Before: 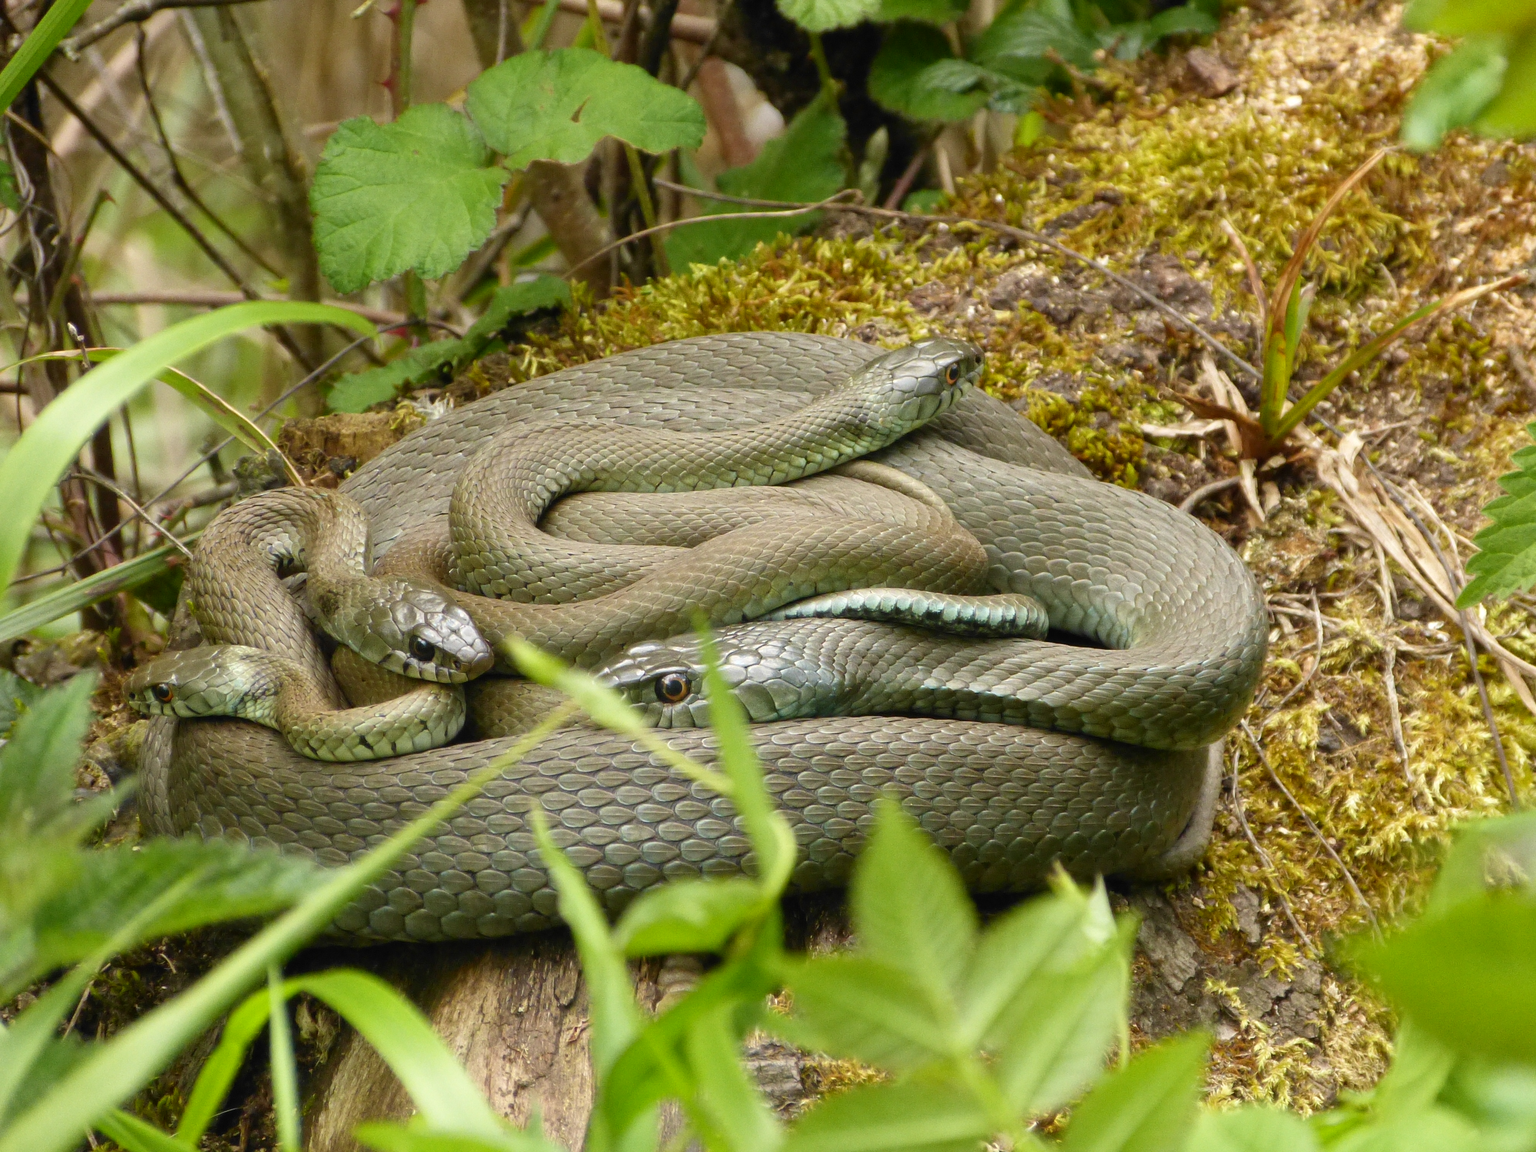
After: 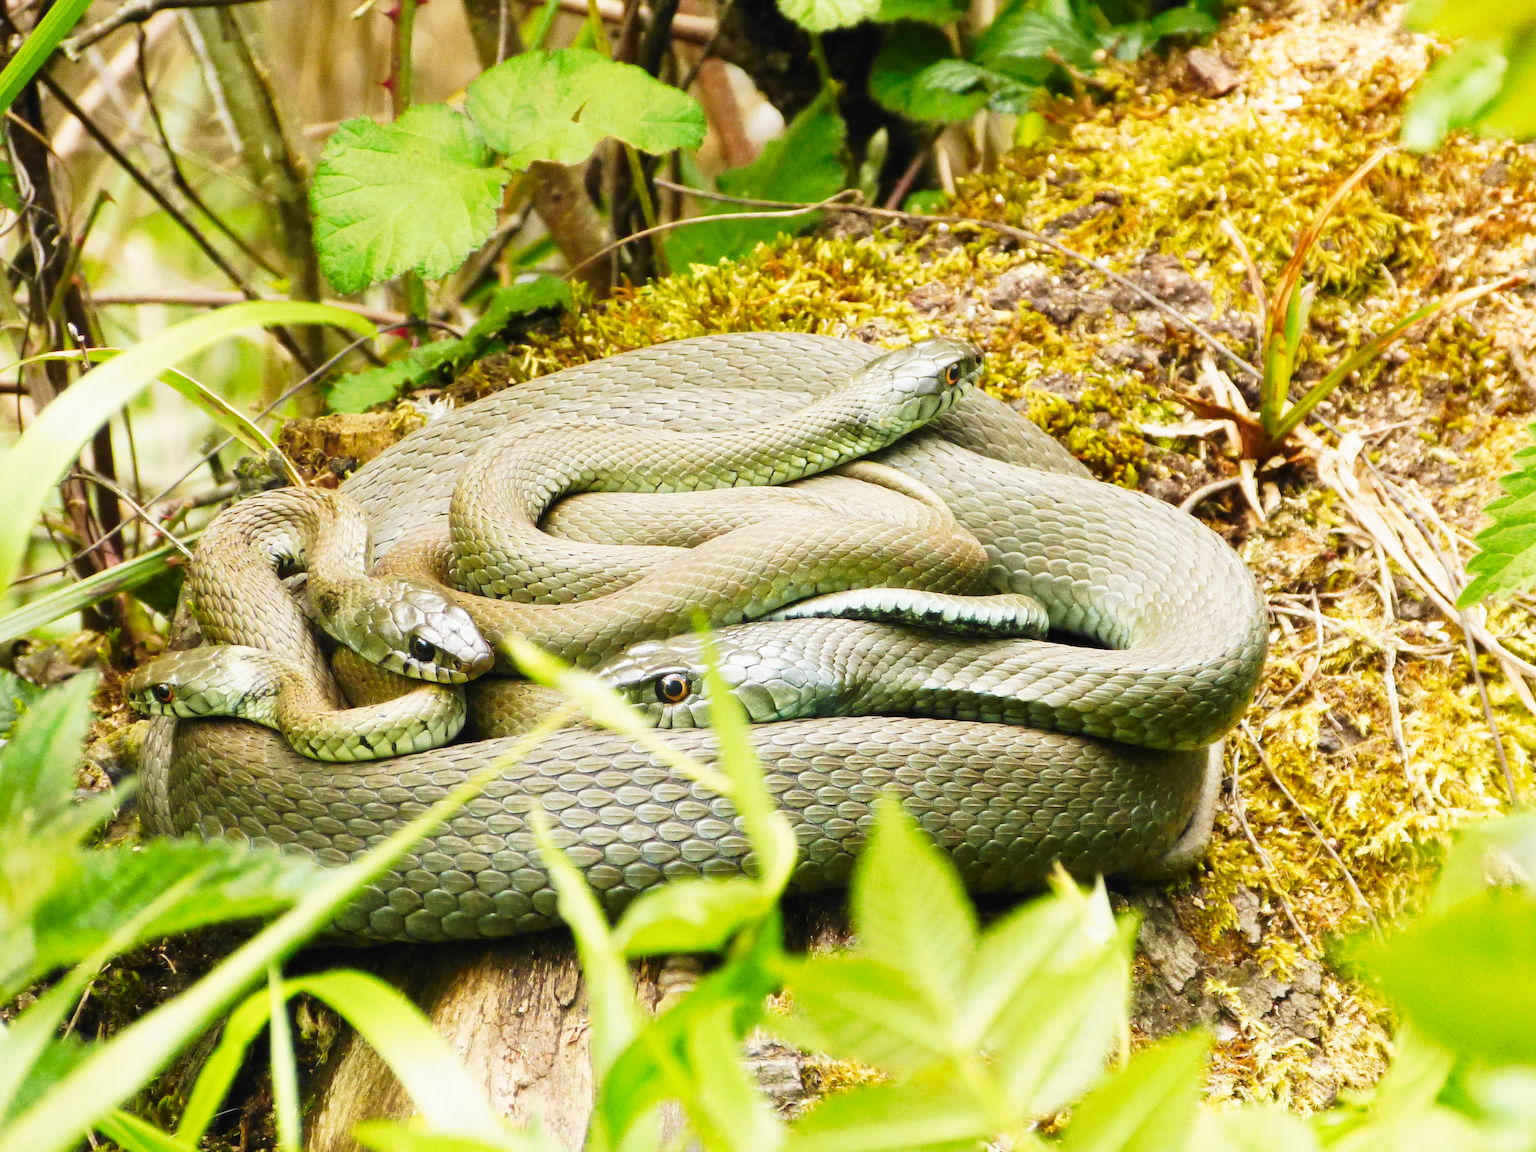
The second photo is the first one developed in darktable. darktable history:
tone curve: curves: ch0 [(0, 0) (0.003, 0.003) (0.011, 0.013) (0.025, 0.029) (0.044, 0.052) (0.069, 0.081) (0.1, 0.116) (0.136, 0.158) (0.177, 0.207) (0.224, 0.268) (0.277, 0.373) (0.335, 0.465) (0.399, 0.565) (0.468, 0.674) (0.543, 0.79) (0.623, 0.853) (0.709, 0.918) (0.801, 0.956) (0.898, 0.977) (1, 1)], preserve colors none
exposure: exposure -0.116 EV, compensate exposure bias true, compensate highlight preservation false
